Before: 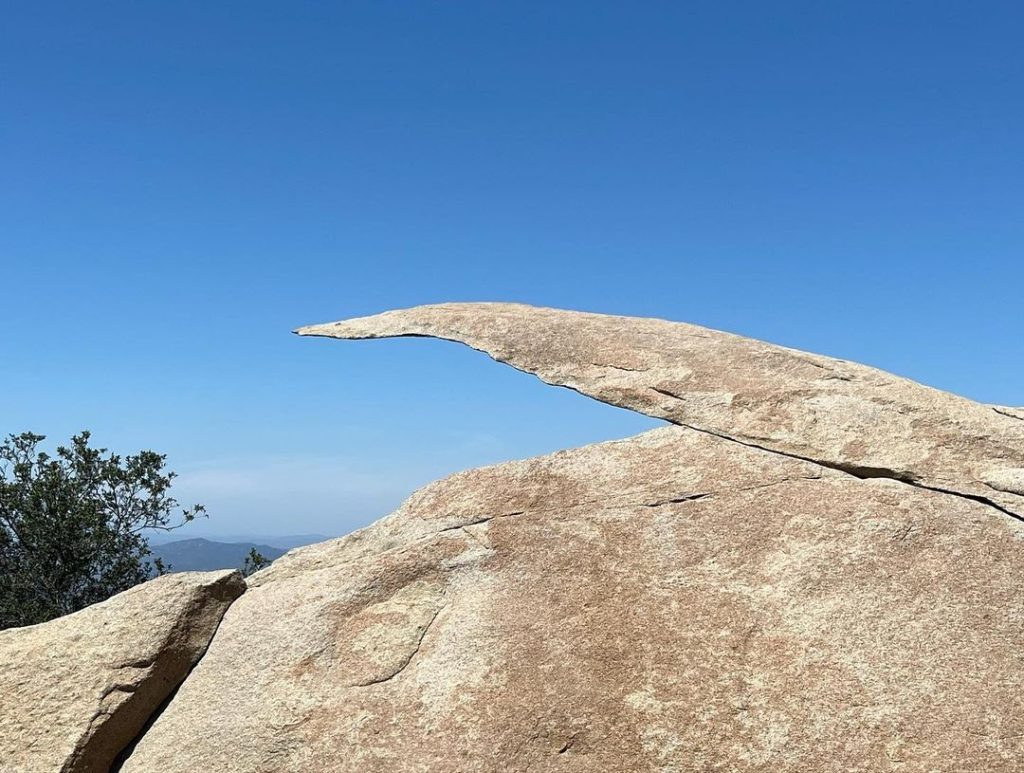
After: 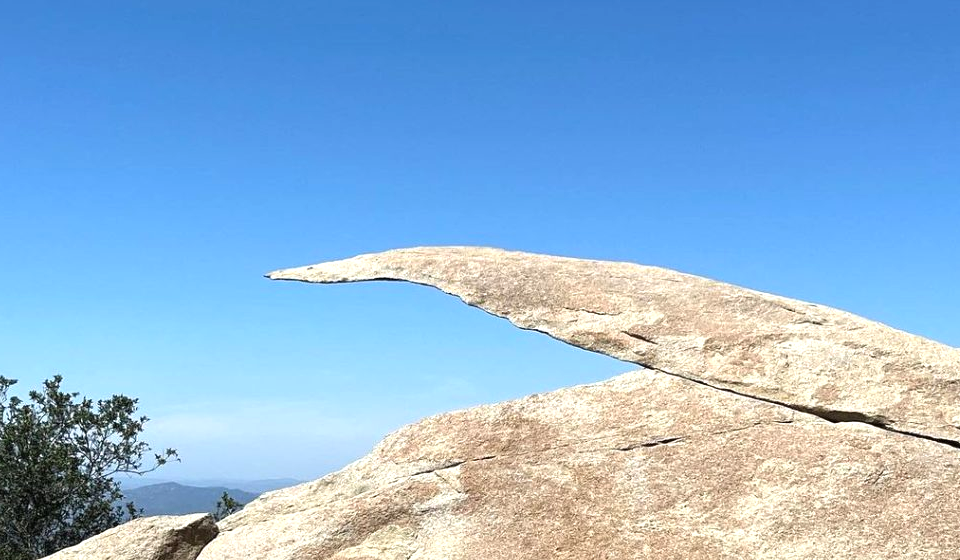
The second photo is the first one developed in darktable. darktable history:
exposure: black level correction 0, exposure 0.5 EV, compensate highlight preservation false
crop: left 2.737%, top 7.287%, right 3.421%, bottom 20.179%
